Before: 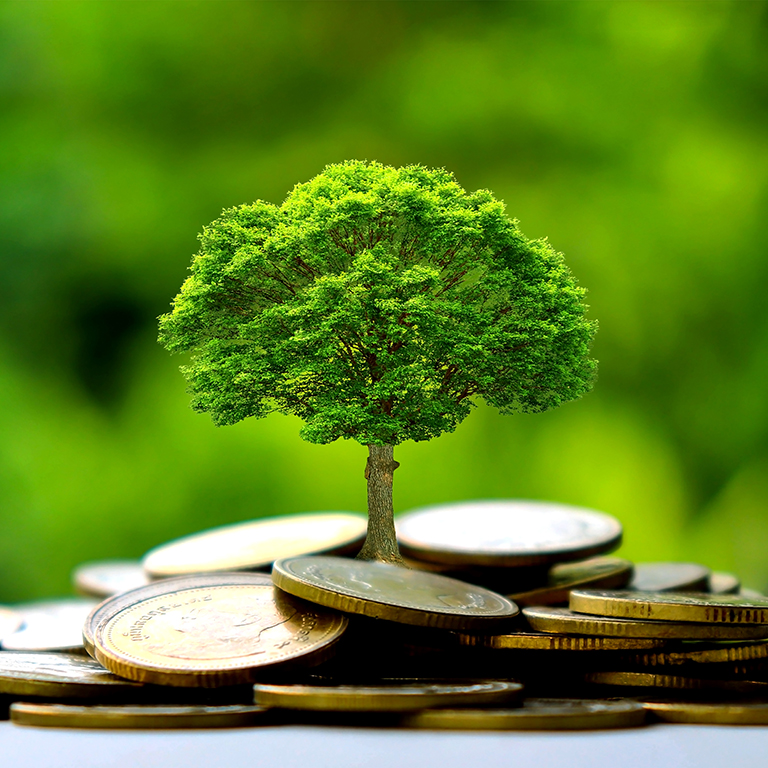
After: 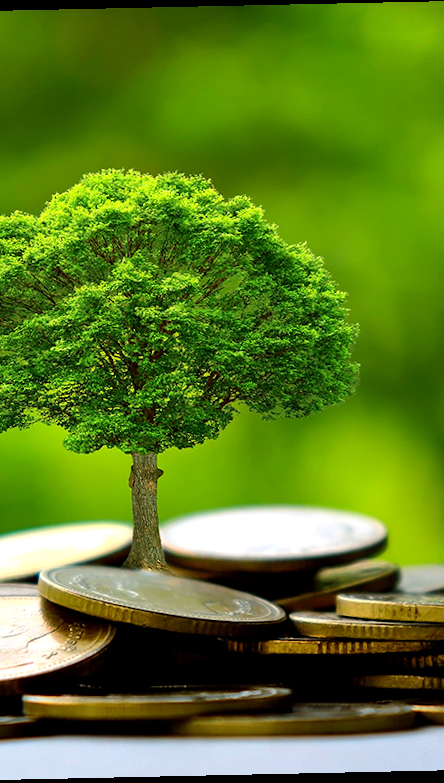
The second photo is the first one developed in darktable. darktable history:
rotate and perspective: rotation -1.24°, automatic cropping off
crop: left 31.458%, top 0%, right 11.876%
